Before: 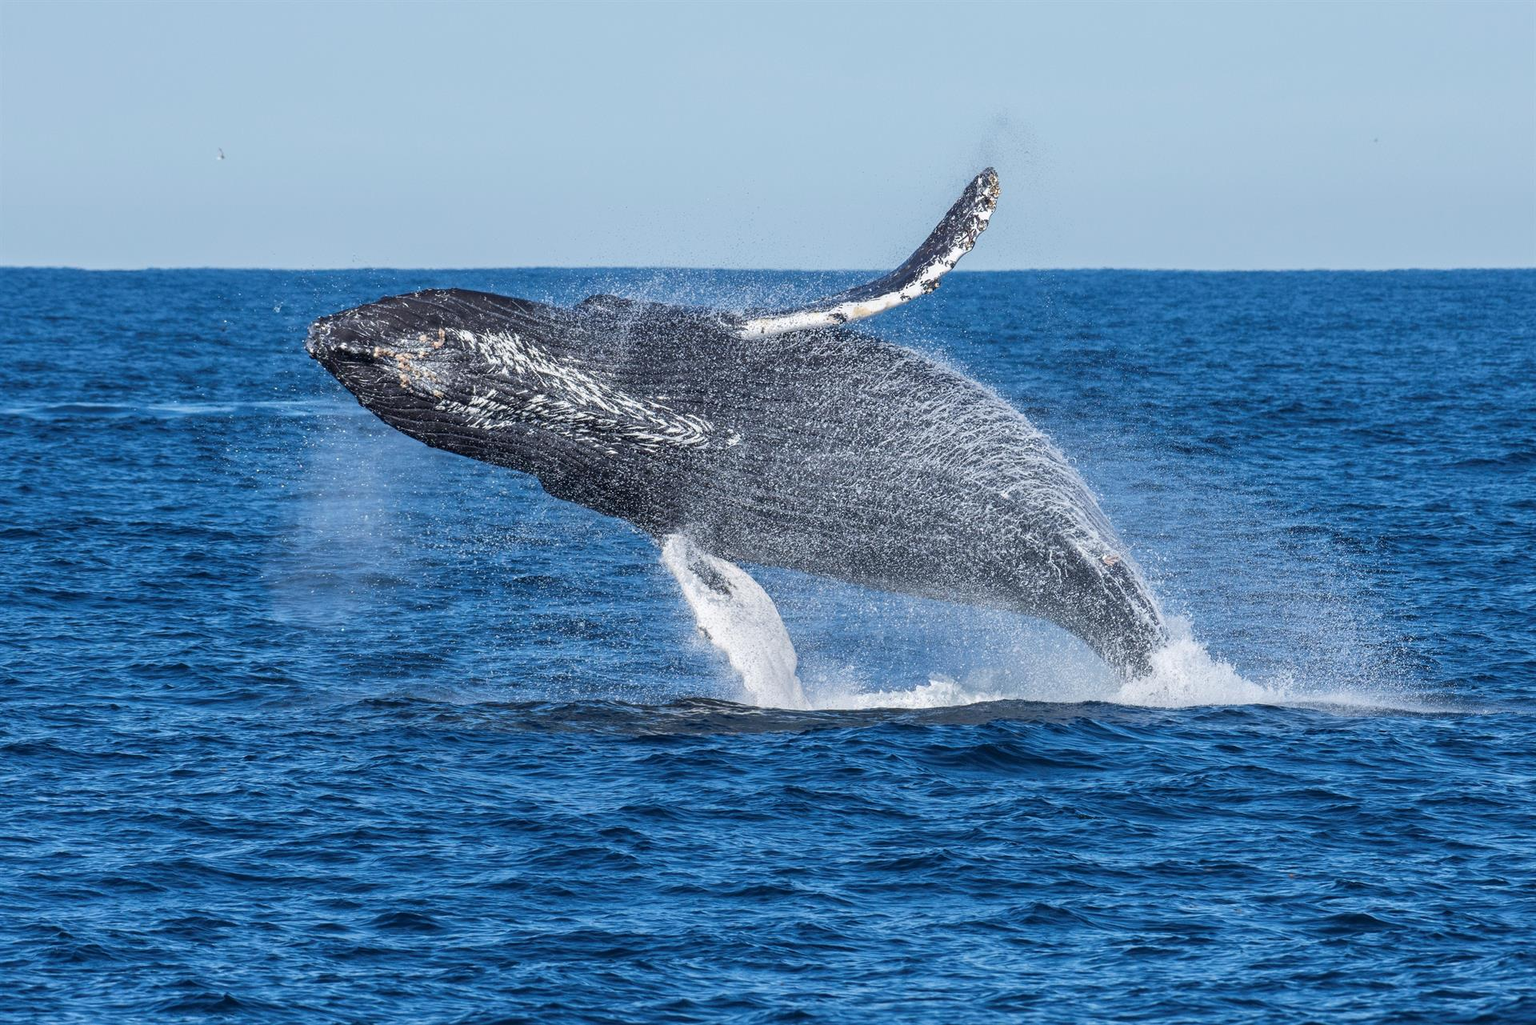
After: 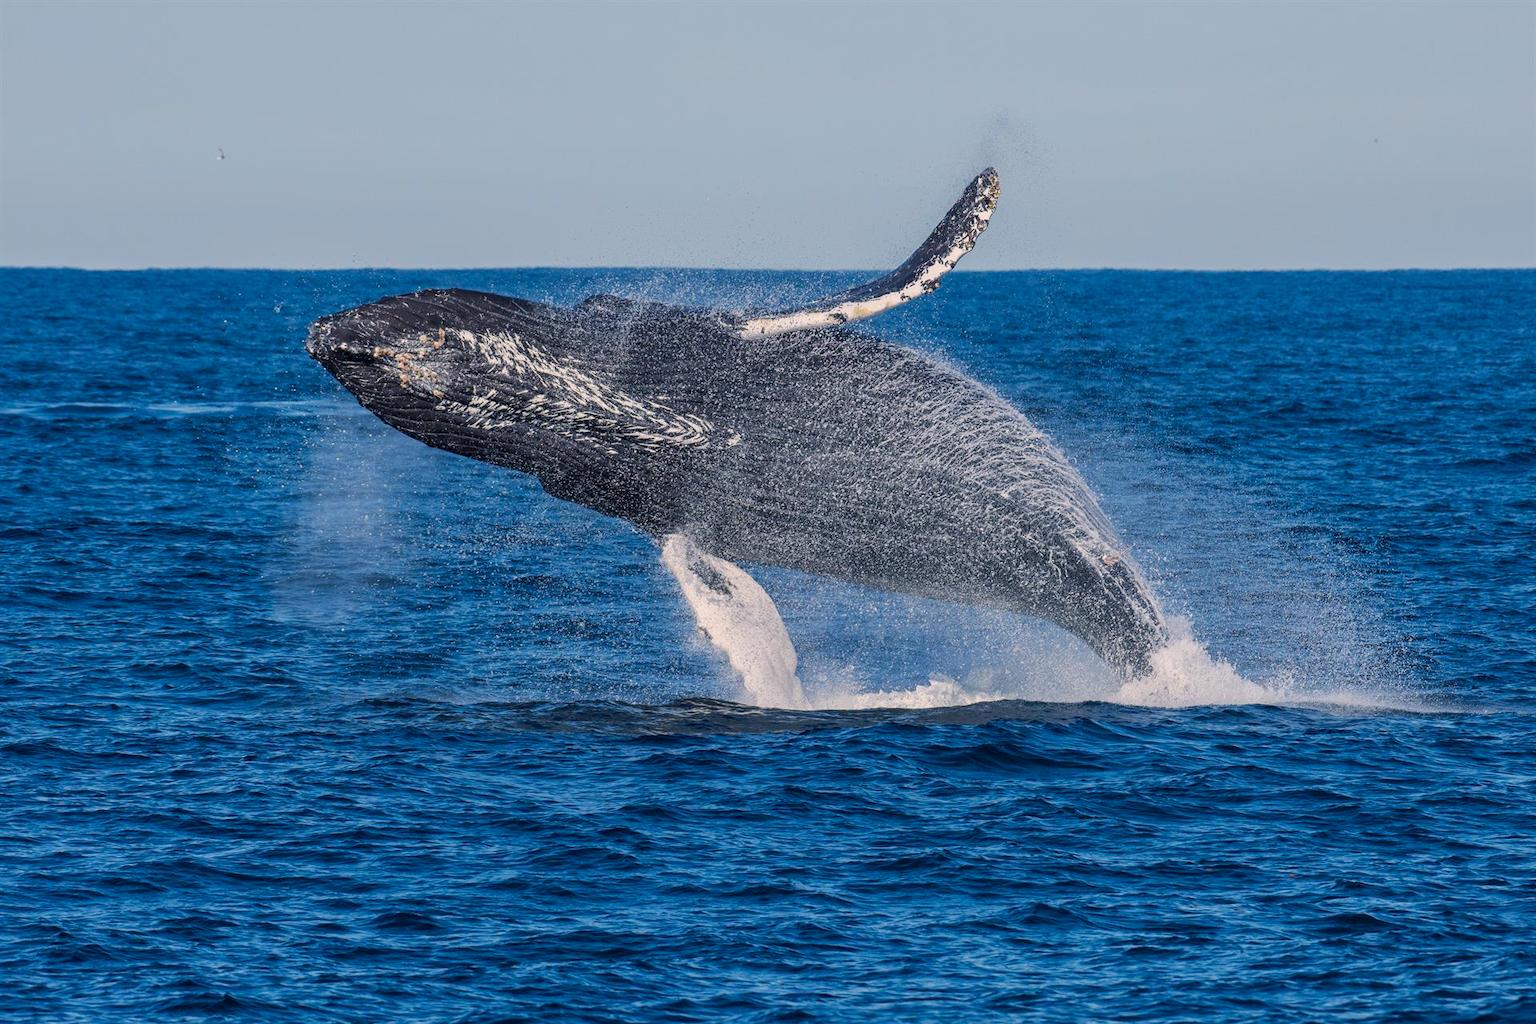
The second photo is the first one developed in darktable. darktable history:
color balance rgb: highlights gain › chroma 3.13%, highlights gain › hue 57.14°, perceptual saturation grading › global saturation 25.575%, contrast 5.483%
exposure: exposure -0.378 EV, compensate highlight preservation false
